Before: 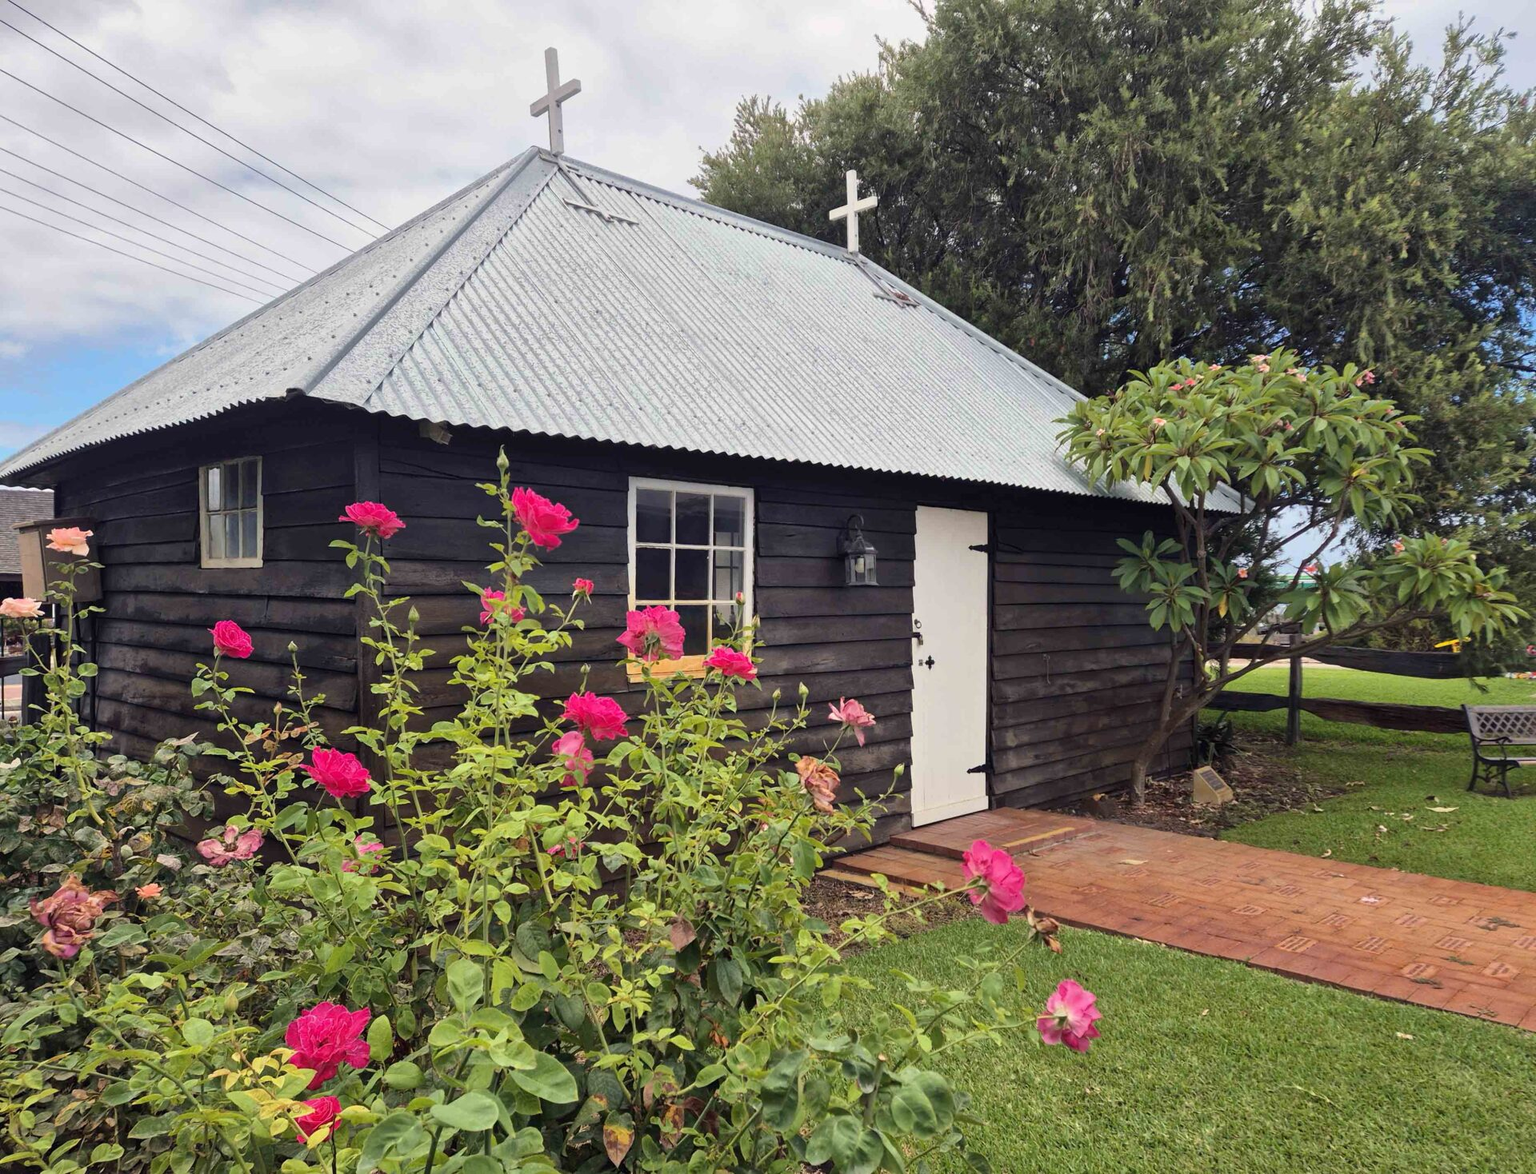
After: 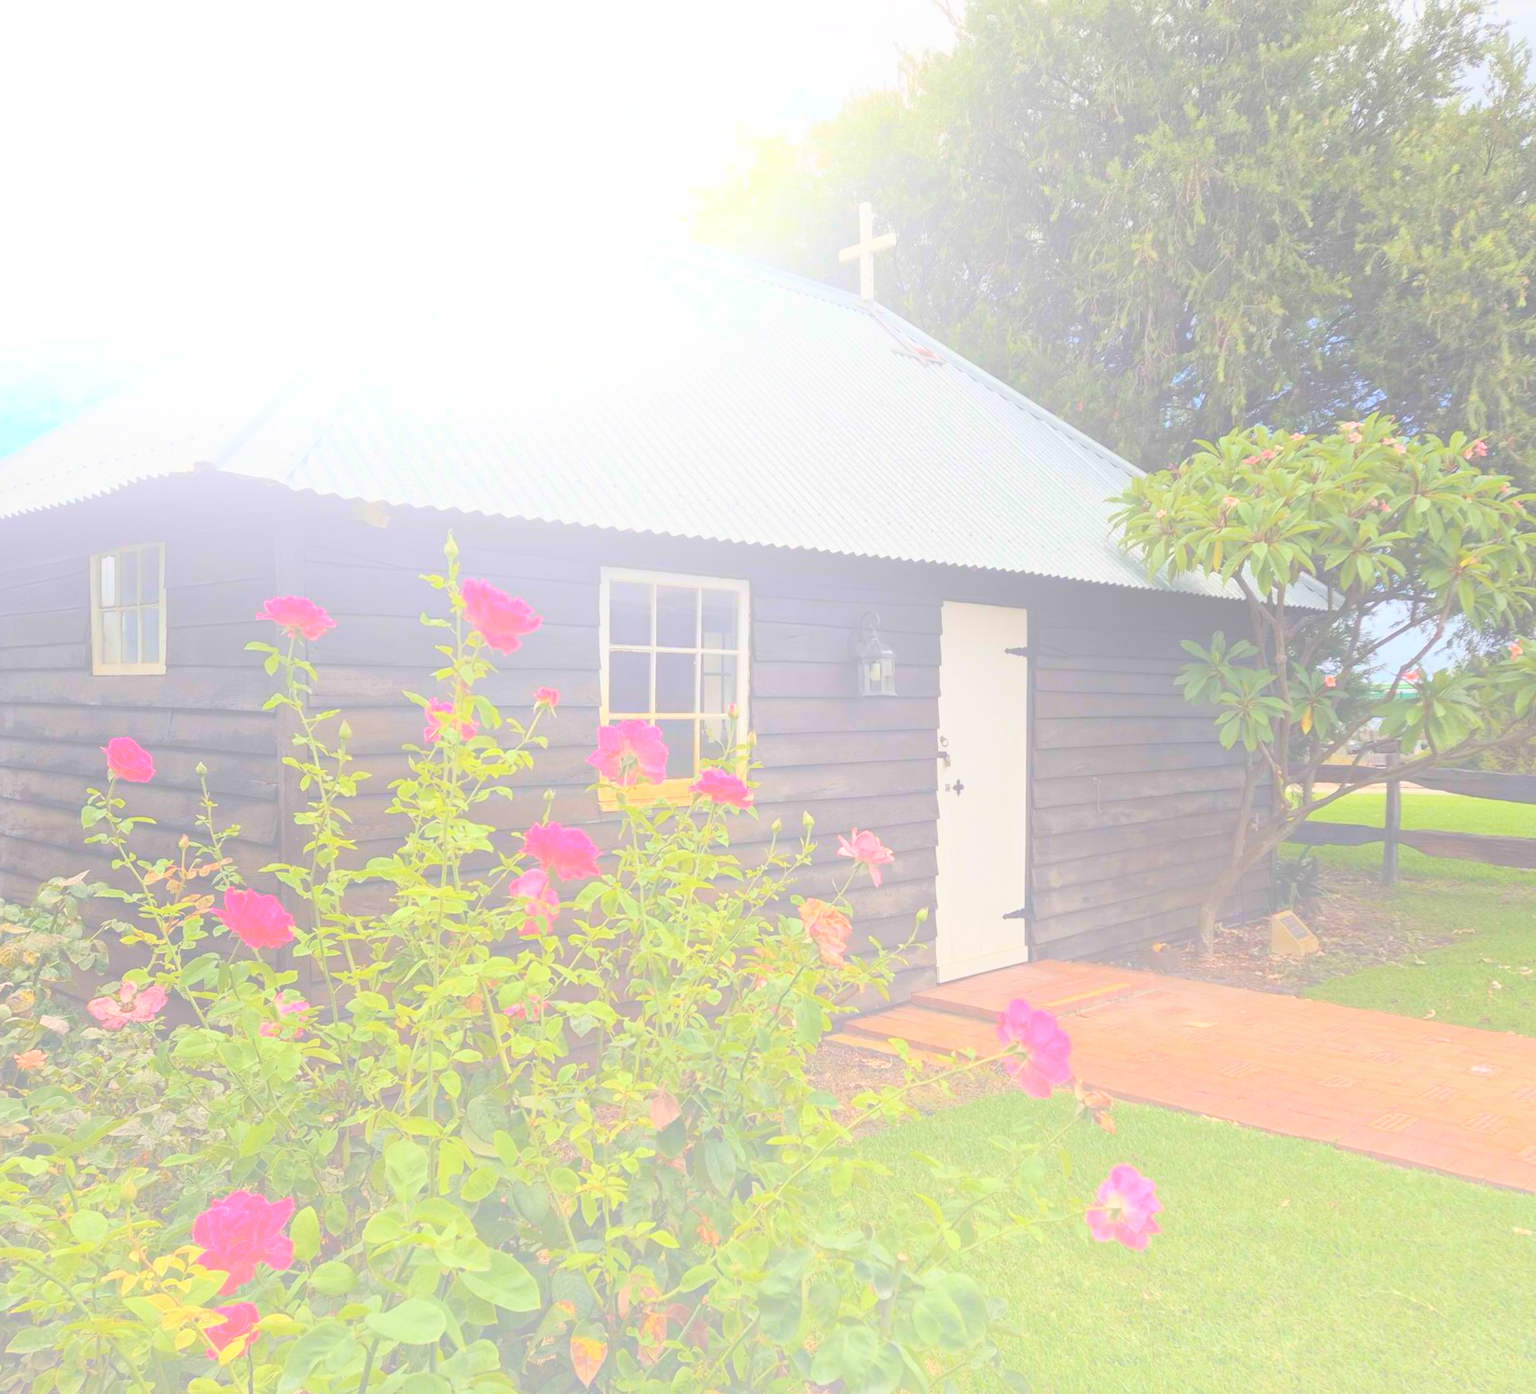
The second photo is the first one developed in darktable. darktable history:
crop: left 8.026%, right 7.374%
bloom: size 70%, threshold 25%, strength 70%
